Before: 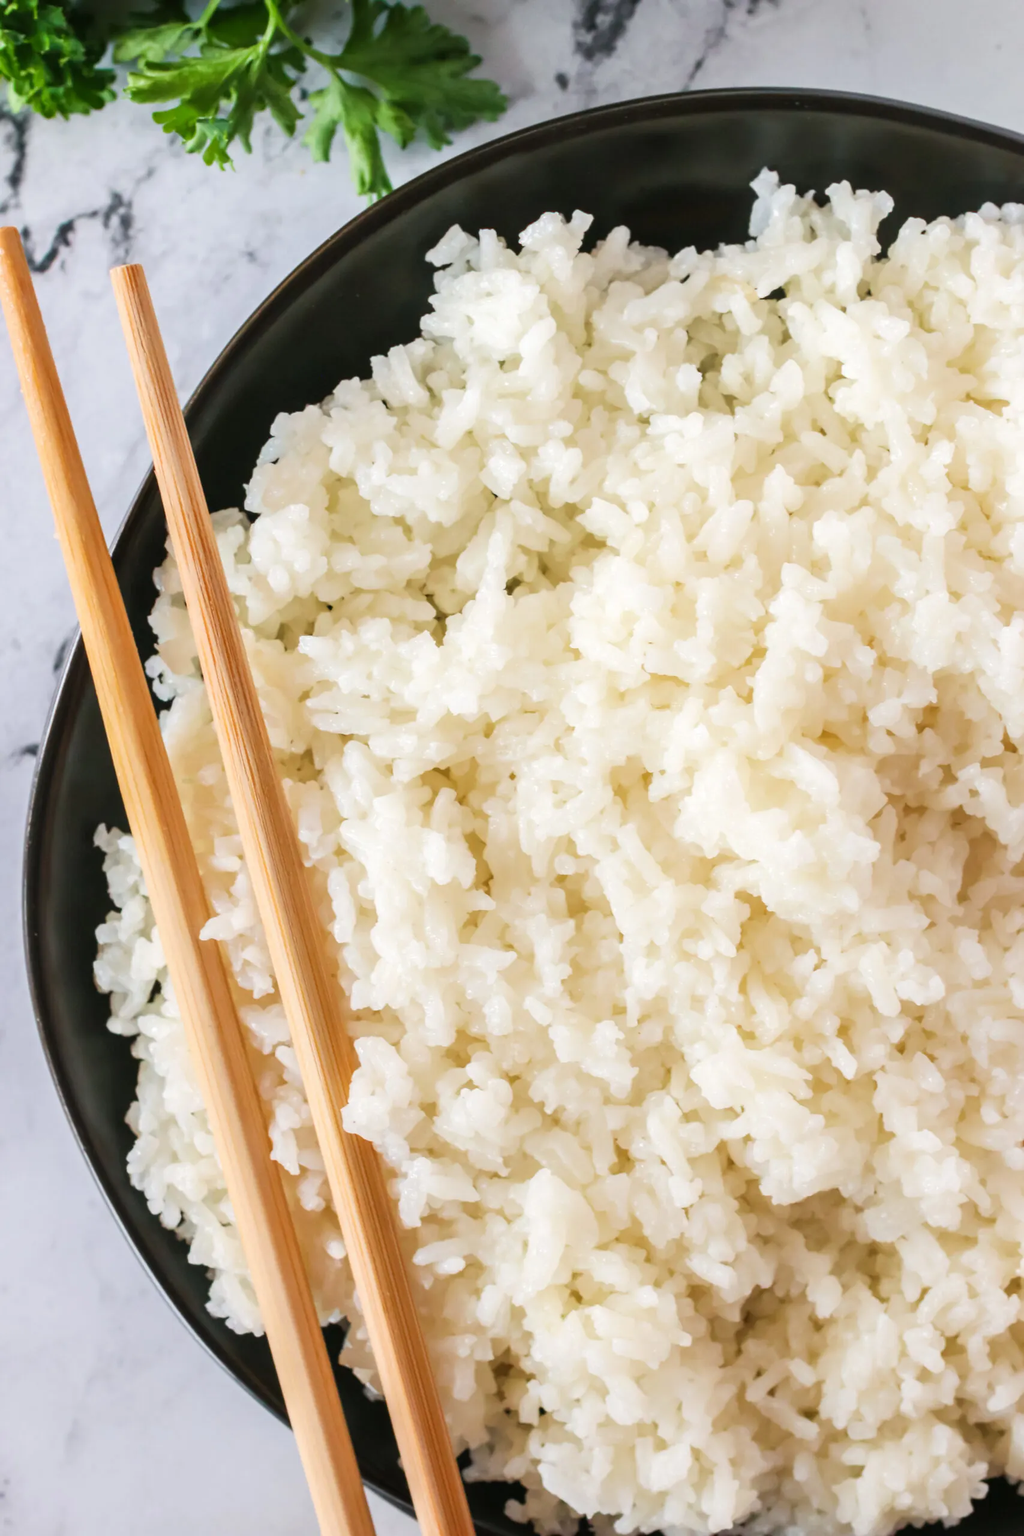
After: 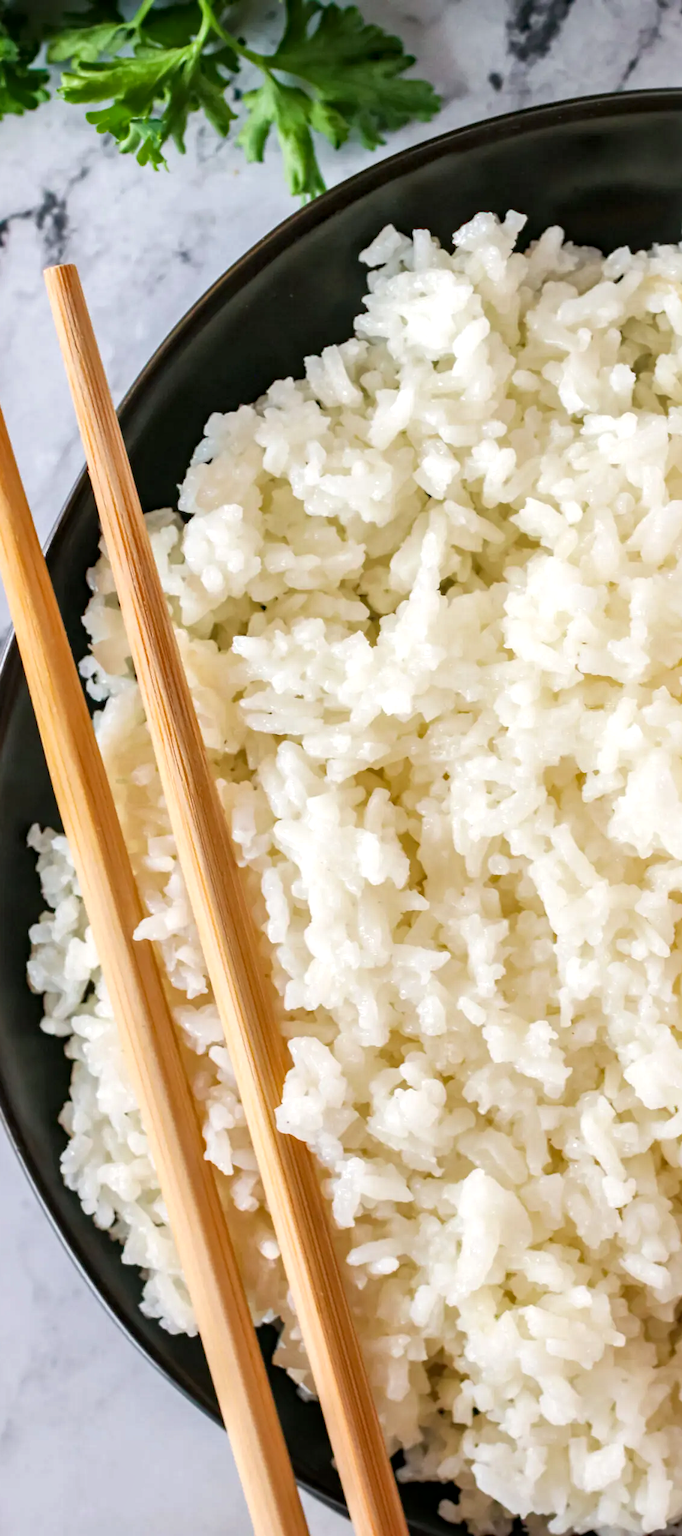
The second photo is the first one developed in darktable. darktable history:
crop and rotate: left 6.617%, right 26.717%
local contrast: mode bilateral grid, contrast 20, coarseness 50, detail 150%, midtone range 0.2
haze removal: compatibility mode true, adaptive false
